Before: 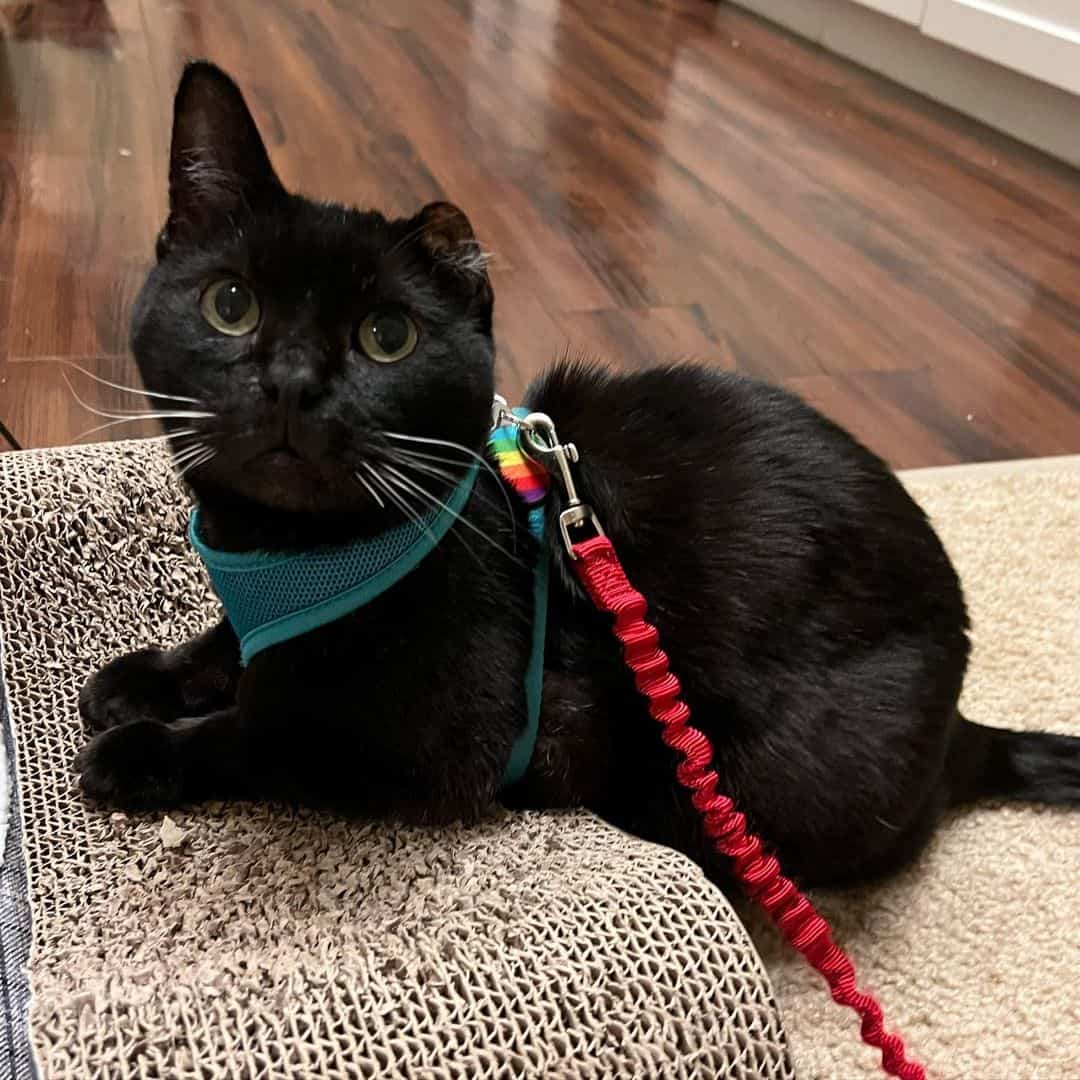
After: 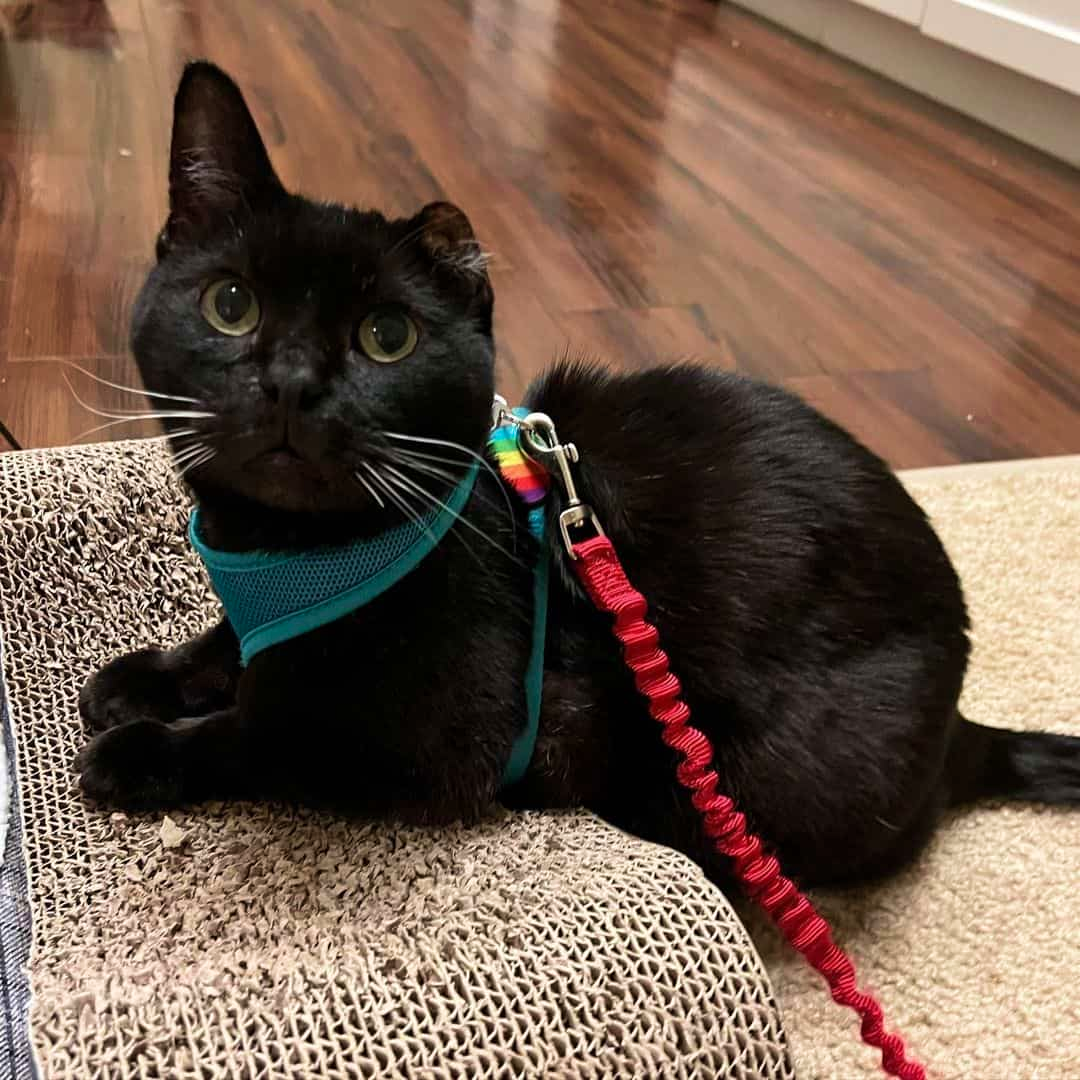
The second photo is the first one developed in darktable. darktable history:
velvia: strength 26.45%
